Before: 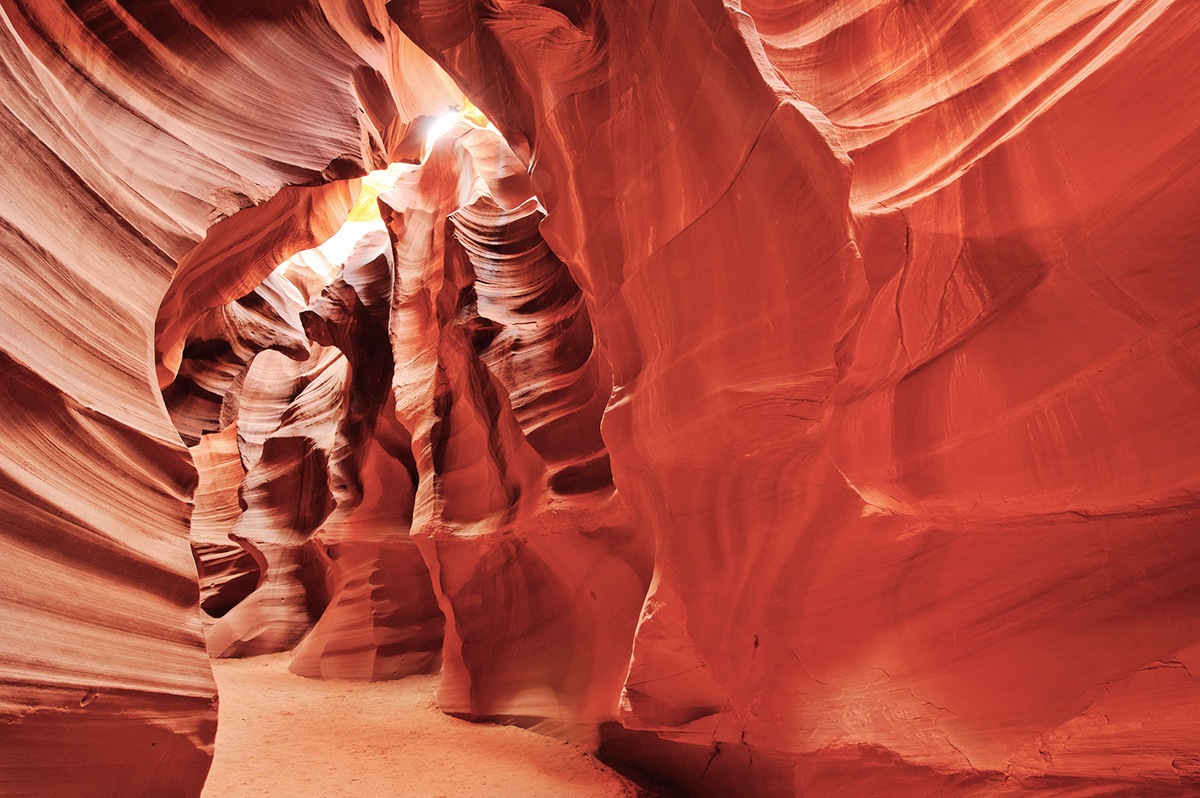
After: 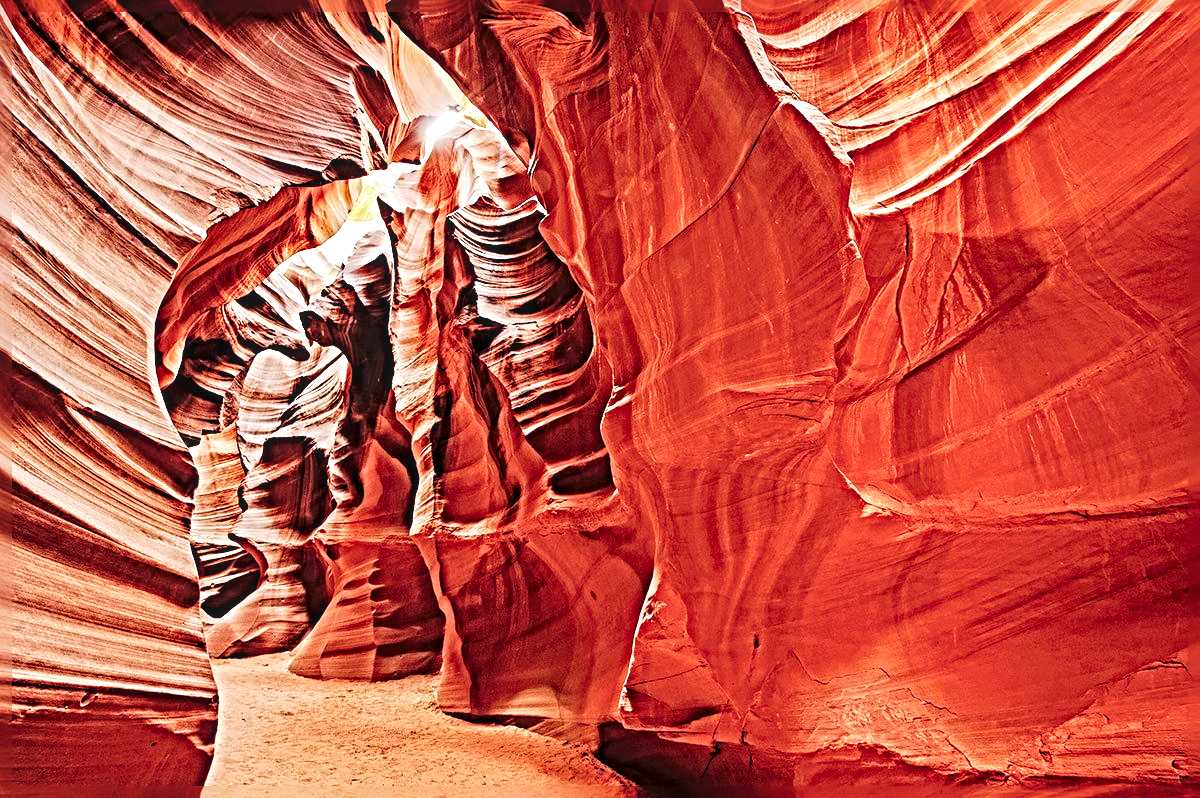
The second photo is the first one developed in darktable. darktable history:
tone curve: curves: ch0 [(0, 0) (0.003, 0.024) (0.011, 0.032) (0.025, 0.041) (0.044, 0.054) (0.069, 0.069) (0.1, 0.09) (0.136, 0.116) (0.177, 0.162) (0.224, 0.213) (0.277, 0.278) (0.335, 0.359) (0.399, 0.447) (0.468, 0.543) (0.543, 0.621) (0.623, 0.717) (0.709, 0.807) (0.801, 0.876) (0.898, 0.934) (1, 1)], preserve colors none
sharpen: radius 6.3, amount 1.8, threshold 0
local contrast: on, module defaults
shadows and highlights: shadows 12, white point adjustment 1.2, soften with gaussian
